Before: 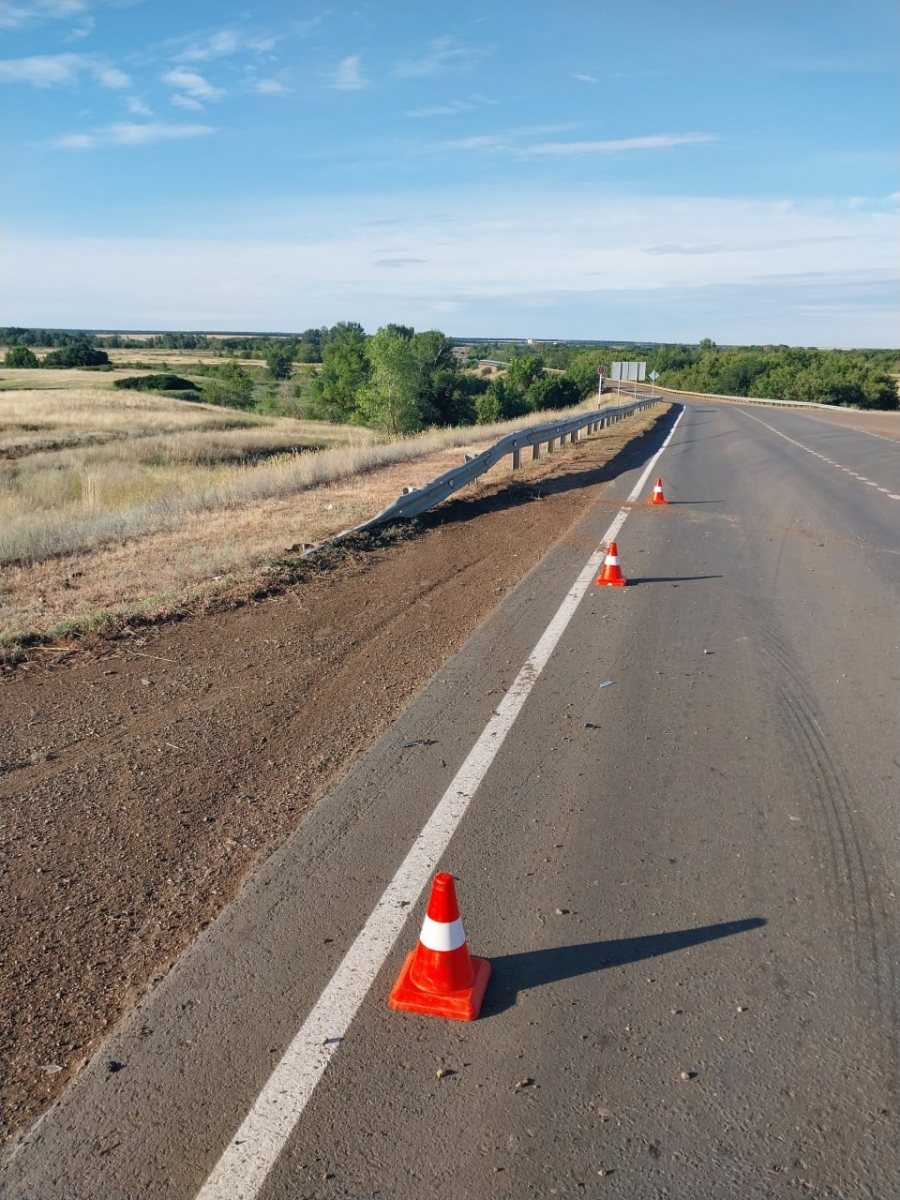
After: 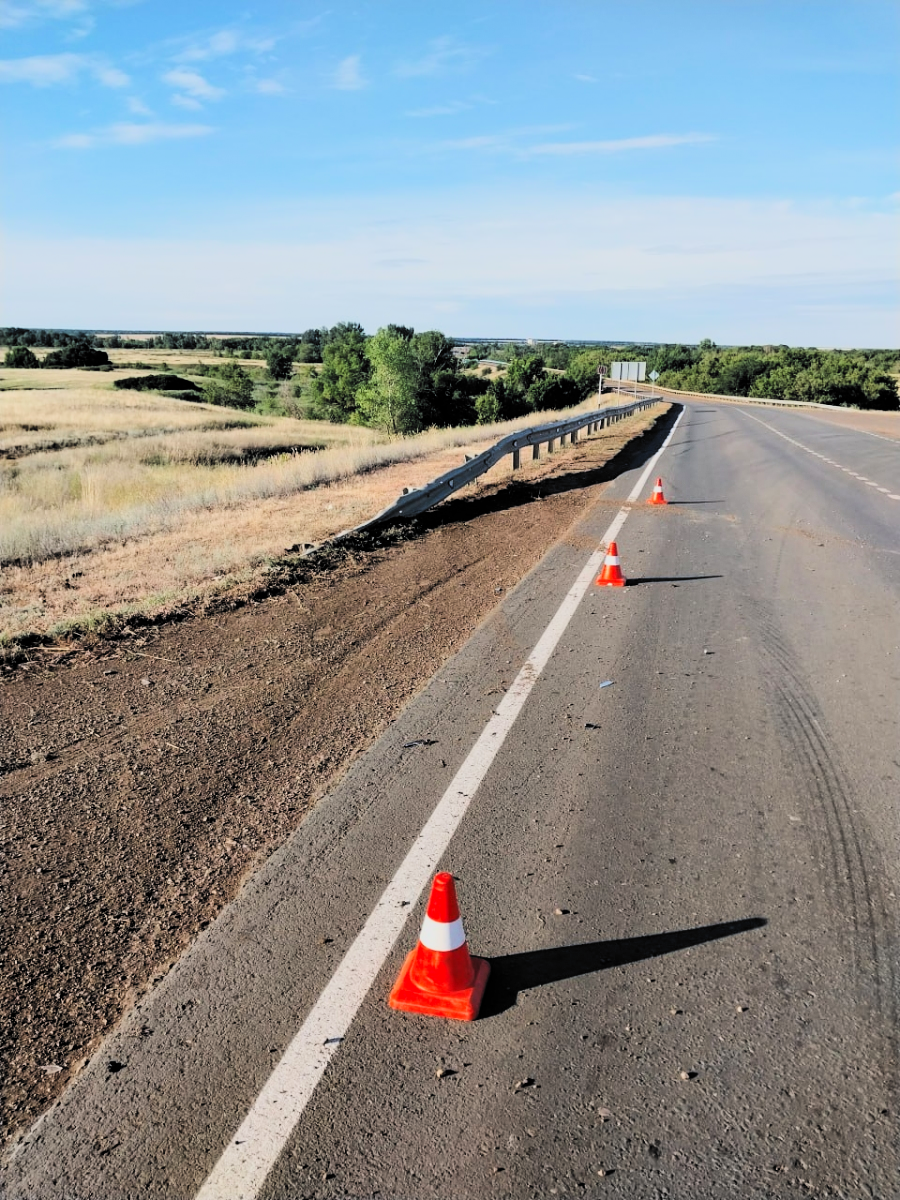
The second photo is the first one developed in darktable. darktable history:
tone curve: curves: ch0 [(0, 0) (0.078, 0.052) (0.236, 0.22) (0.427, 0.472) (0.508, 0.586) (0.654, 0.742) (0.793, 0.851) (0.994, 0.974)]; ch1 [(0, 0) (0.161, 0.092) (0.35, 0.33) (0.392, 0.392) (0.456, 0.456) (0.505, 0.502) (0.537, 0.518) (0.553, 0.534) (0.602, 0.579) (0.718, 0.718) (1, 1)]; ch2 [(0, 0) (0.346, 0.362) (0.411, 0.412) (0.502, 0.502) (0.531, 0.521) (0.586, 0.59) (0.621, 0.604) (1, 1)], color space Lab, linked channels, preserve colors none
filmic rgb: black relative exposure -5.04 EV, white relative exposure 3.98 EV, hardness 2.89, contrast 1.3, highlights saturation mix -29.18%, color science v6 (2022), iterations of high-quality reconstruction 0
